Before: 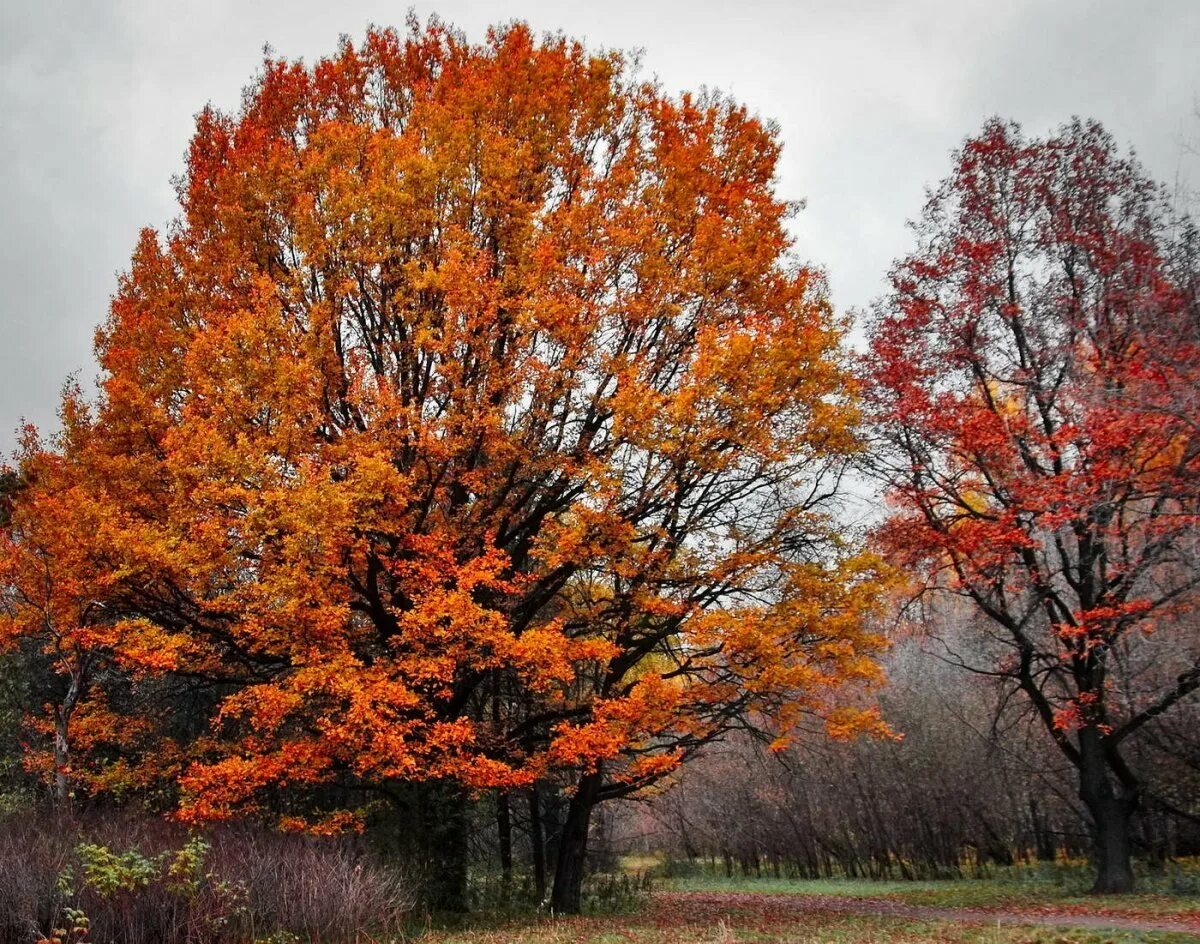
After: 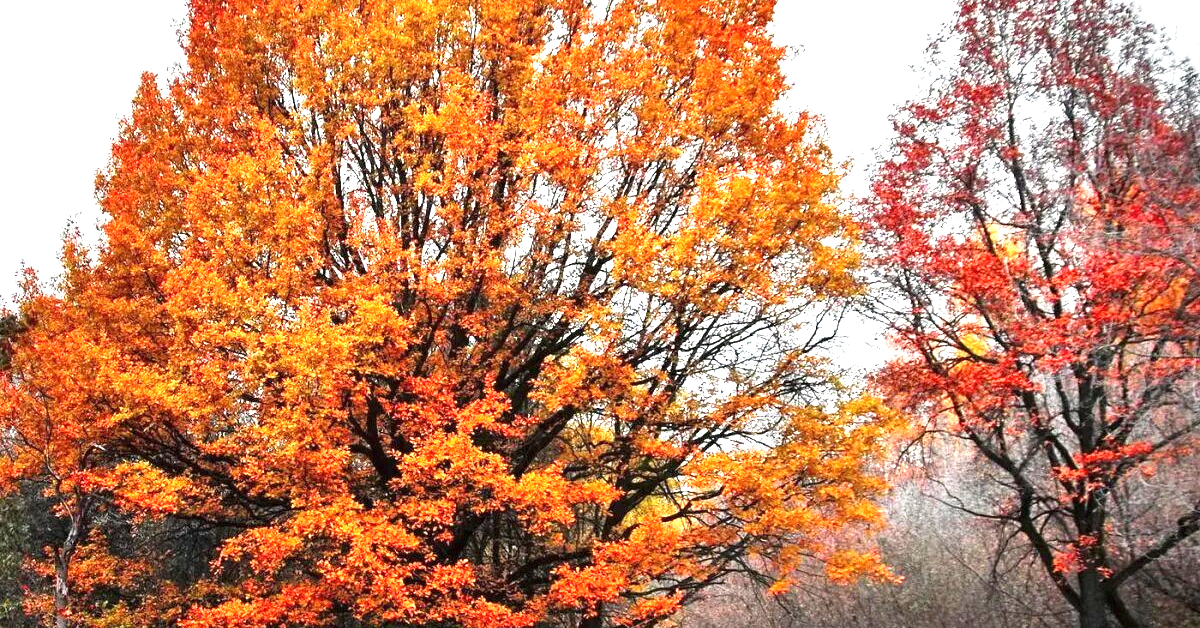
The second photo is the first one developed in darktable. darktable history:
exposure: black level correction 0, exposure 1.45 EV, compensate exposure bias true, compensate highlight preservation false
crop: top 16.727%, bottom 16.727%
